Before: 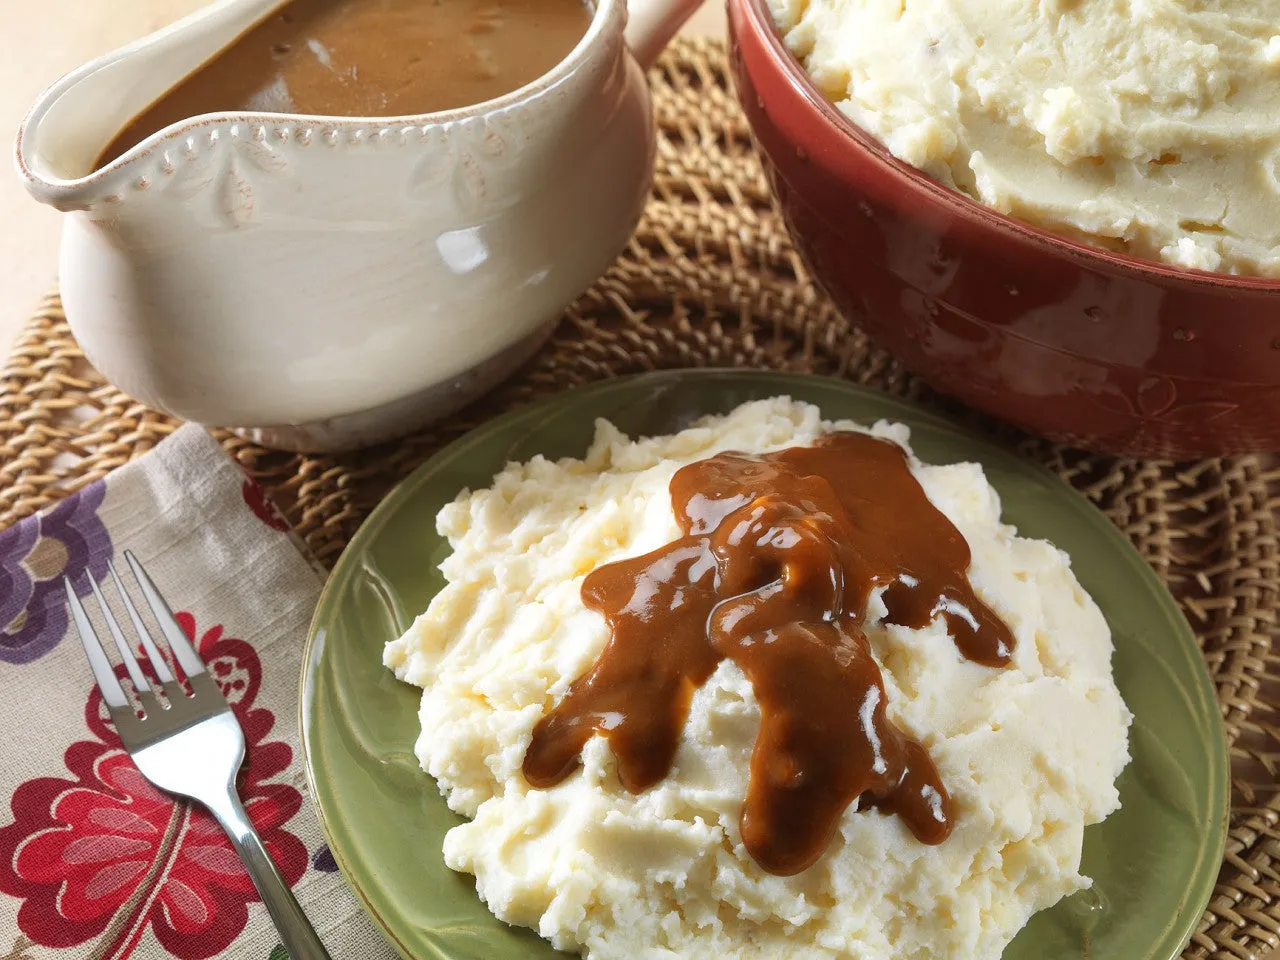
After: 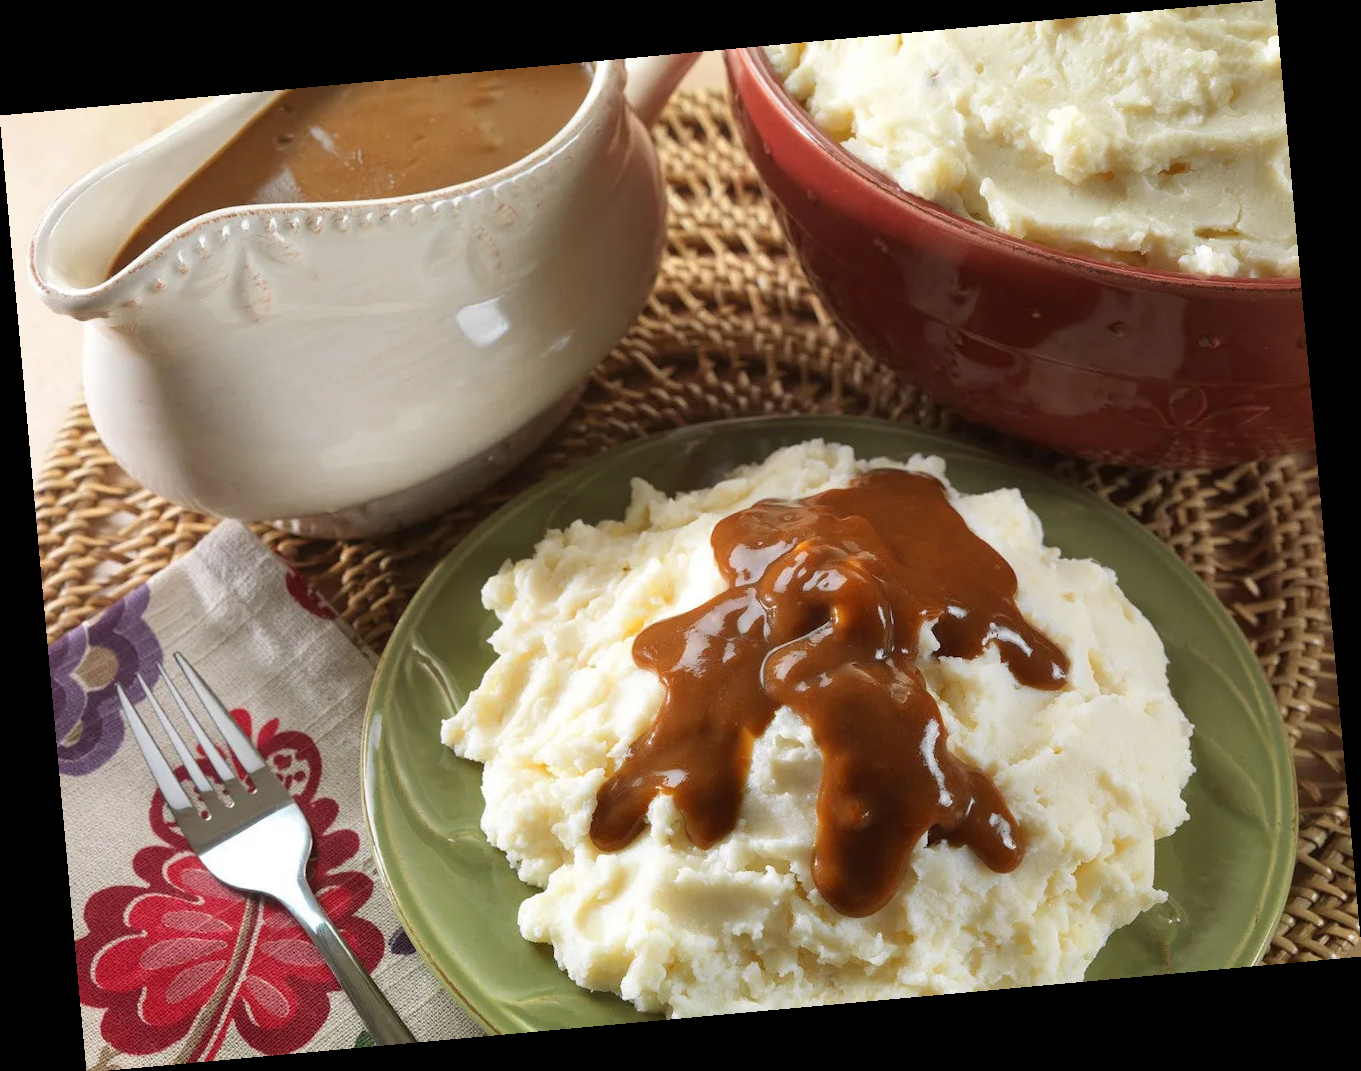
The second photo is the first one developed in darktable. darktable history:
color balance: mode lift, gamma, gain (sRGB)
rotate and perspective: rotation -5.2°, automatic cropping off
